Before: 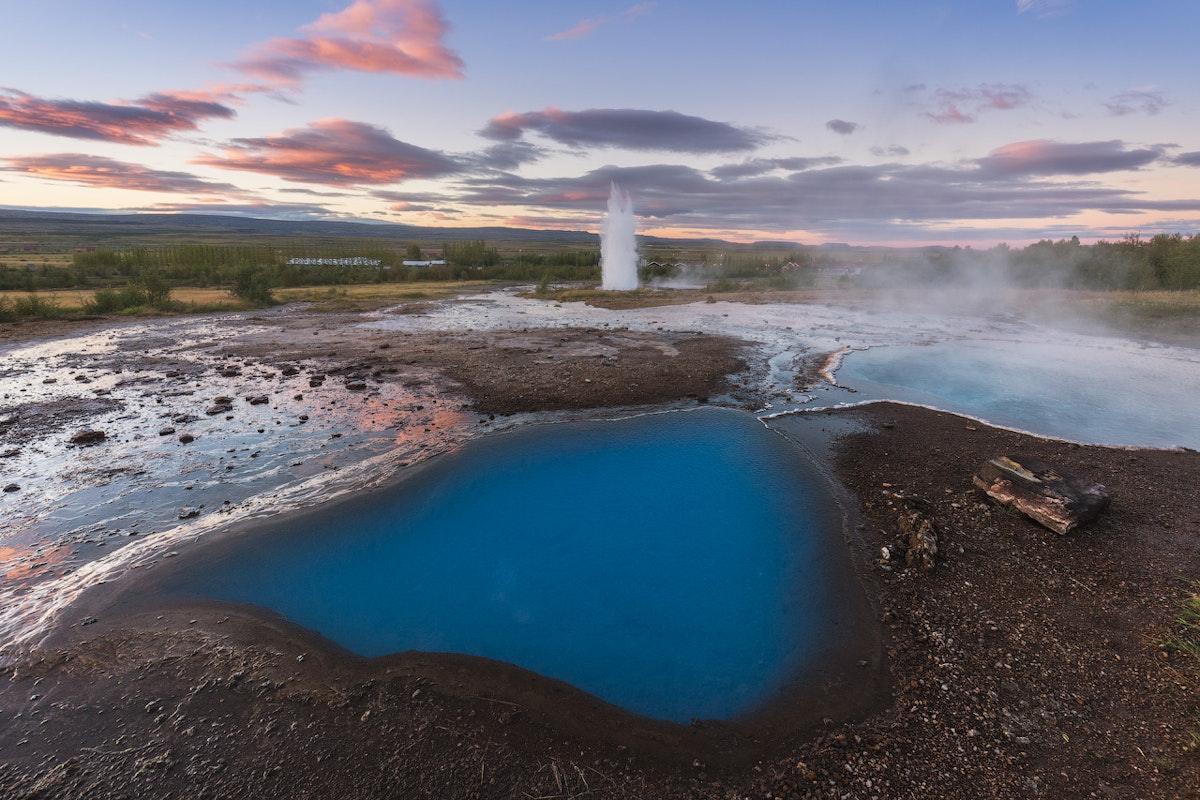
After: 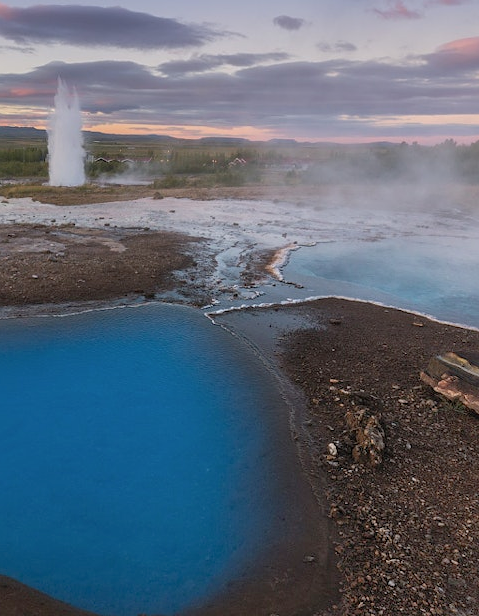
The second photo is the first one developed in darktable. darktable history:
crop: left 46.095%, top 13.056%, right 13.928%, bottom 9.856%
sharpen: amount 0.202
shadows and highlights: on, module defaults
